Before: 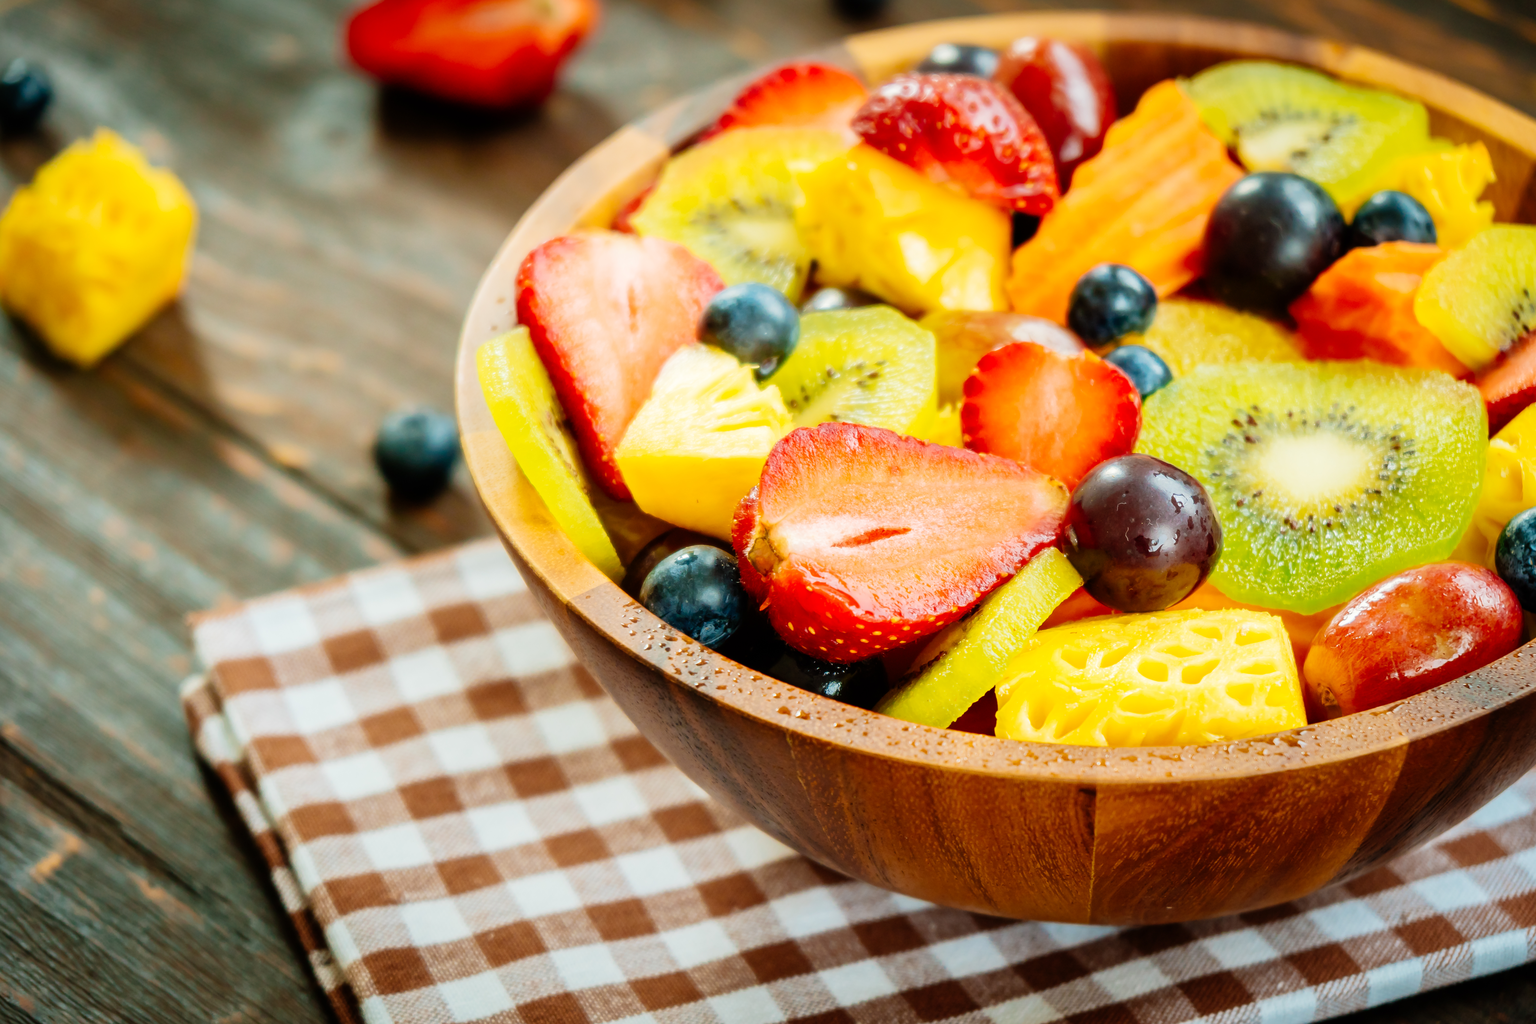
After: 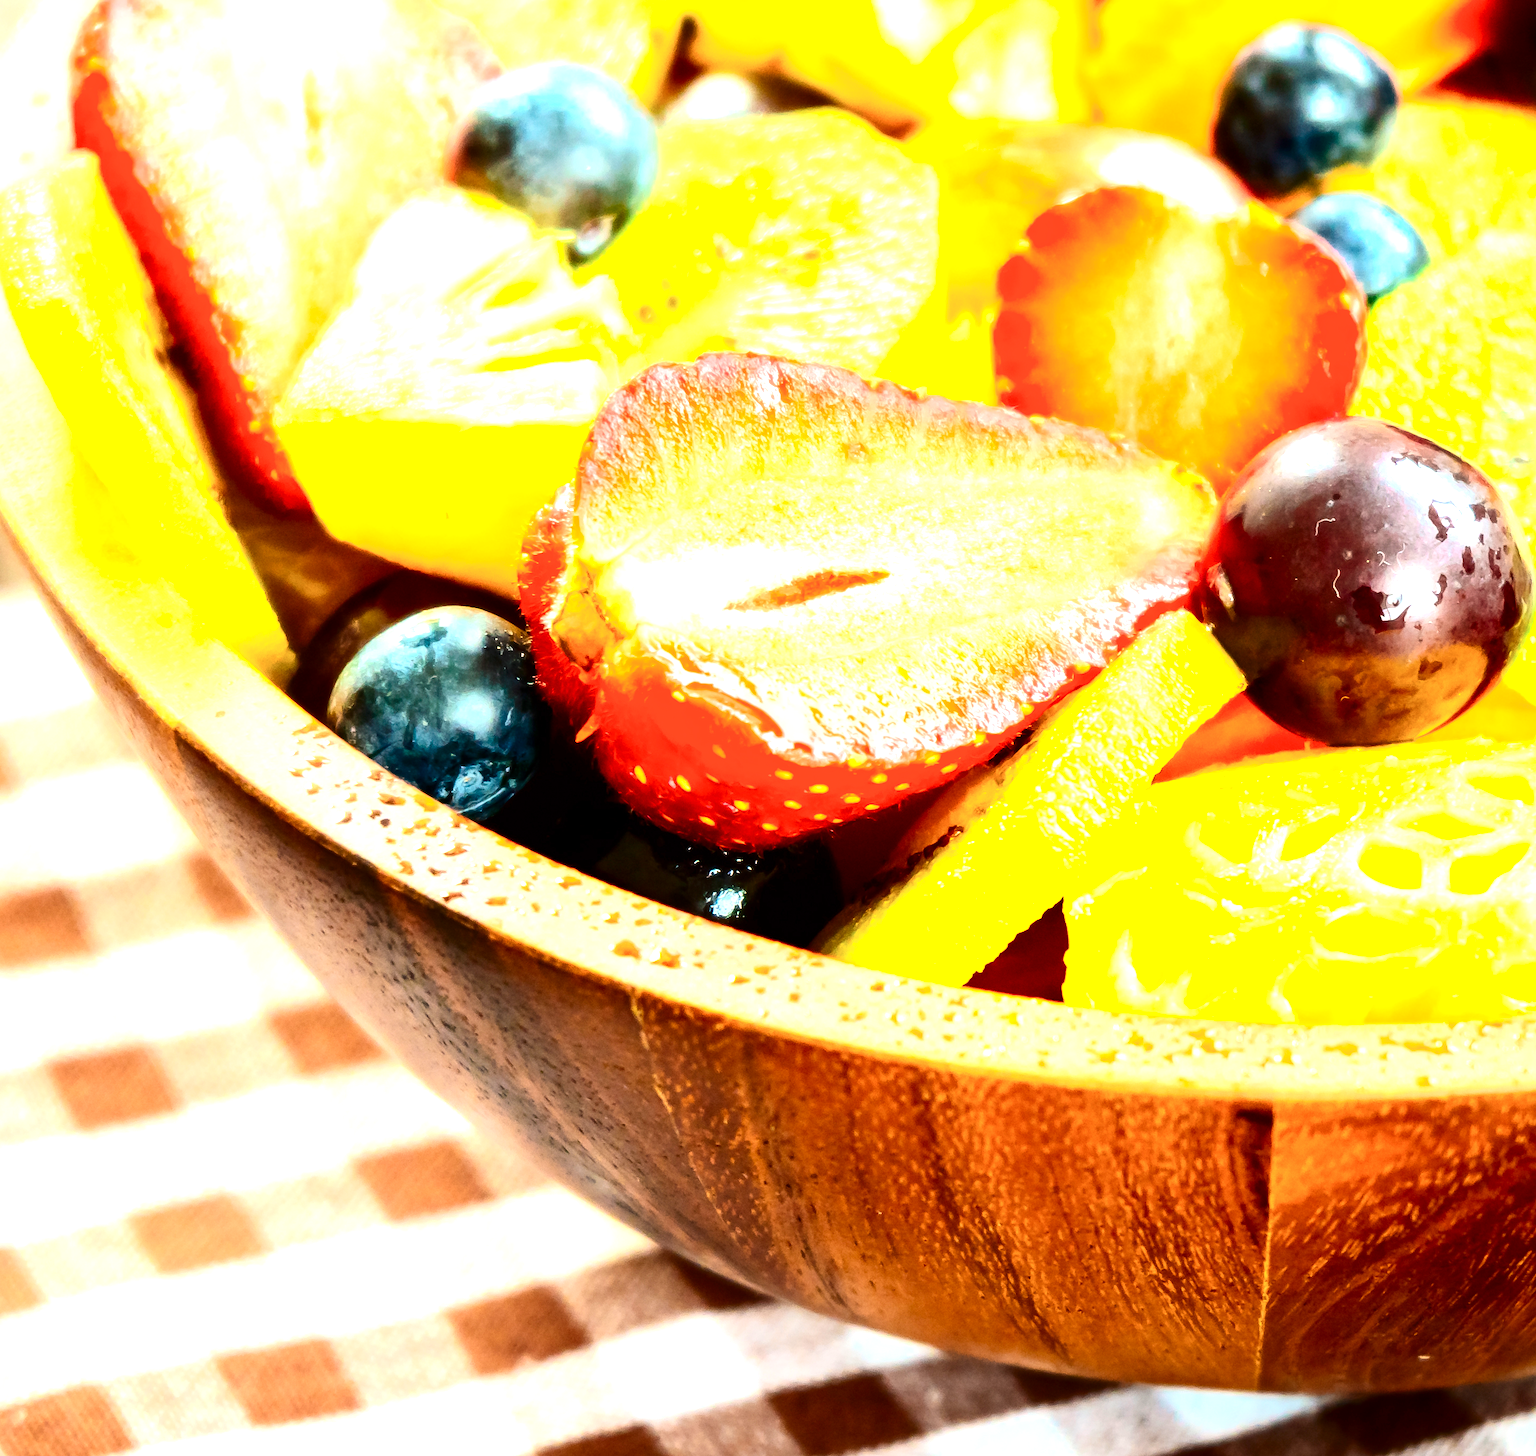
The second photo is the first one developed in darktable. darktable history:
exposure: black level correction 0.001, exposure 0.5 EV, compensate exposure bias true, compensate highlight preservation false
contrast brightness saturation: contrast 0.28
crop: left 31.379%, top 24.658%, right 20.326%, bottom 6.628%
